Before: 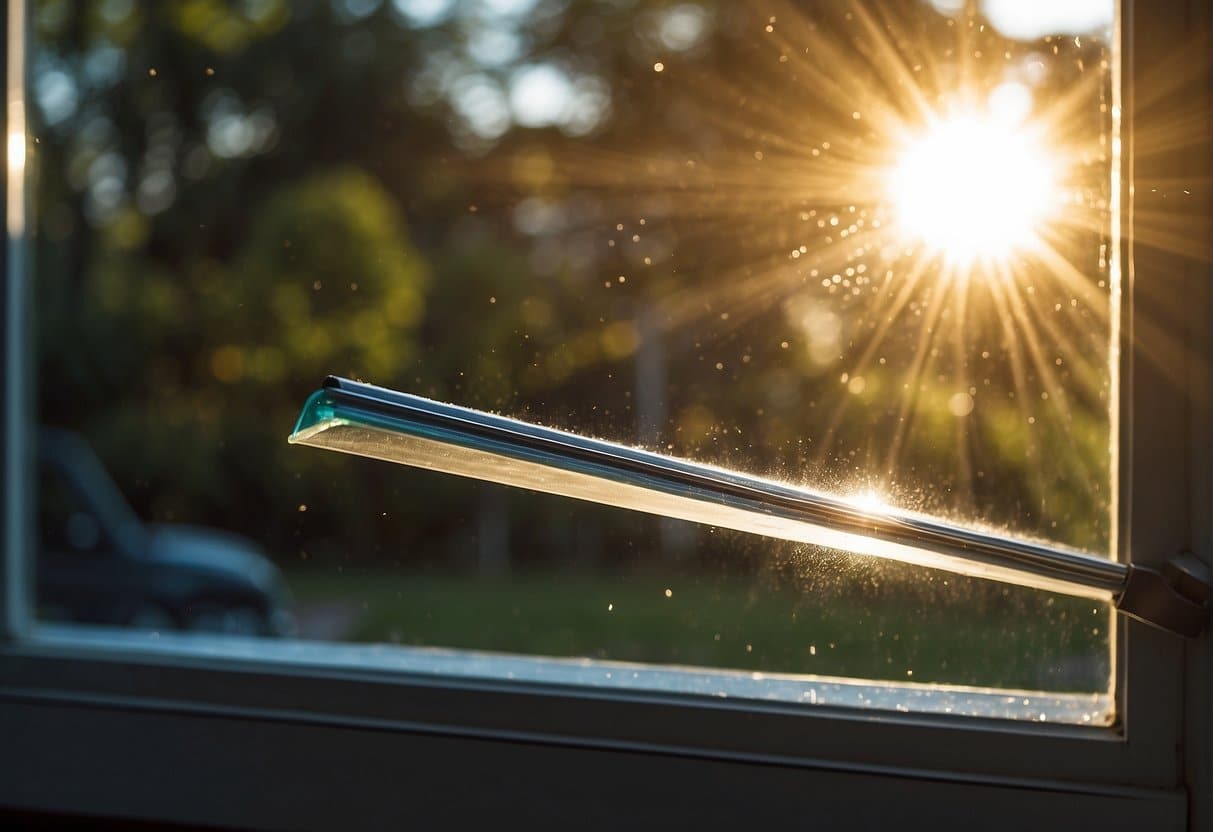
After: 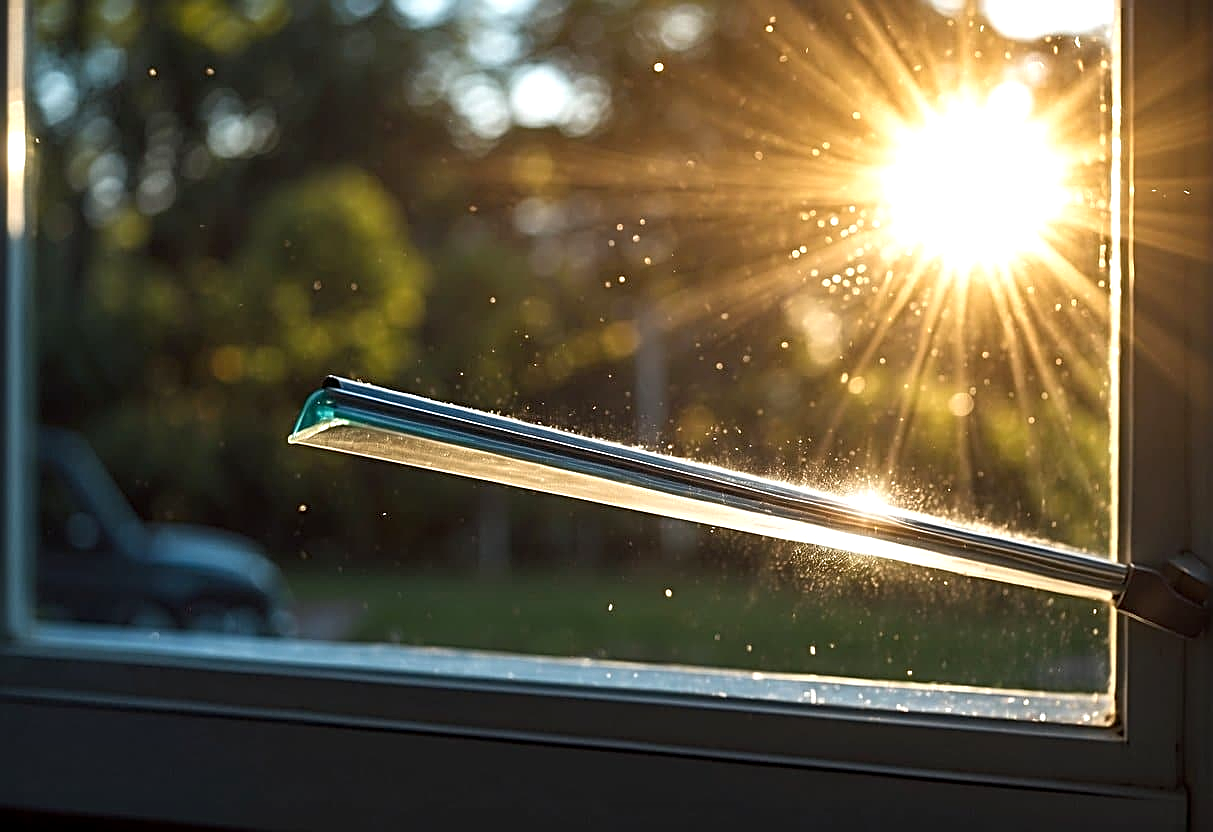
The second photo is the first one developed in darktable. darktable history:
sharpen: radius 3.025, amount 0.757
graduated density: rotation -180°, offset 27.42
exposure: black level correction 0.001, exposure 0.5 EV, compensate exposure bias true, compensate highlight preservation false
